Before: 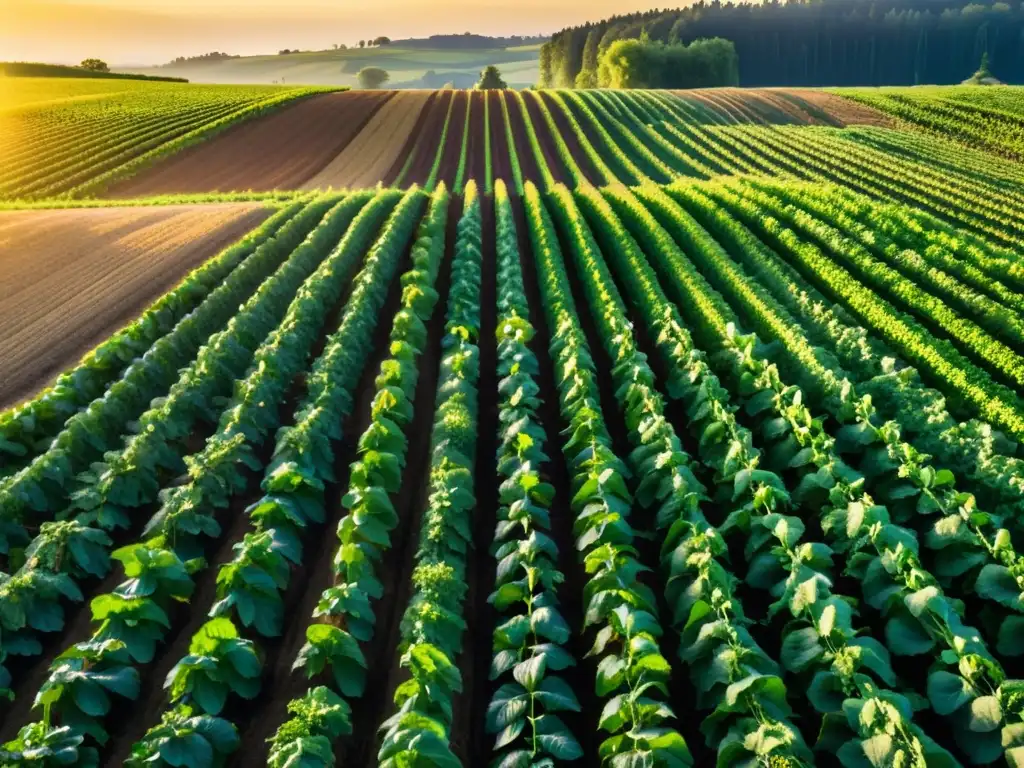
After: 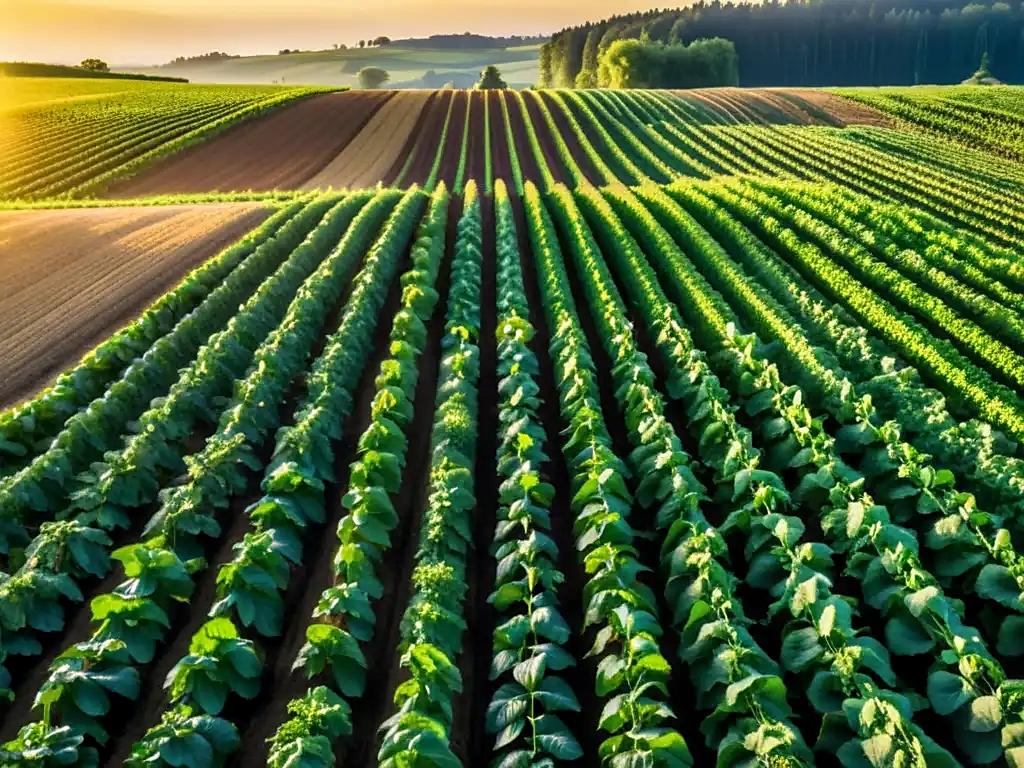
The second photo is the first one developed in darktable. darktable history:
local contrast: on, module defaults
sharpen: radius 1.87, amount 0.39, threshold 1.619
